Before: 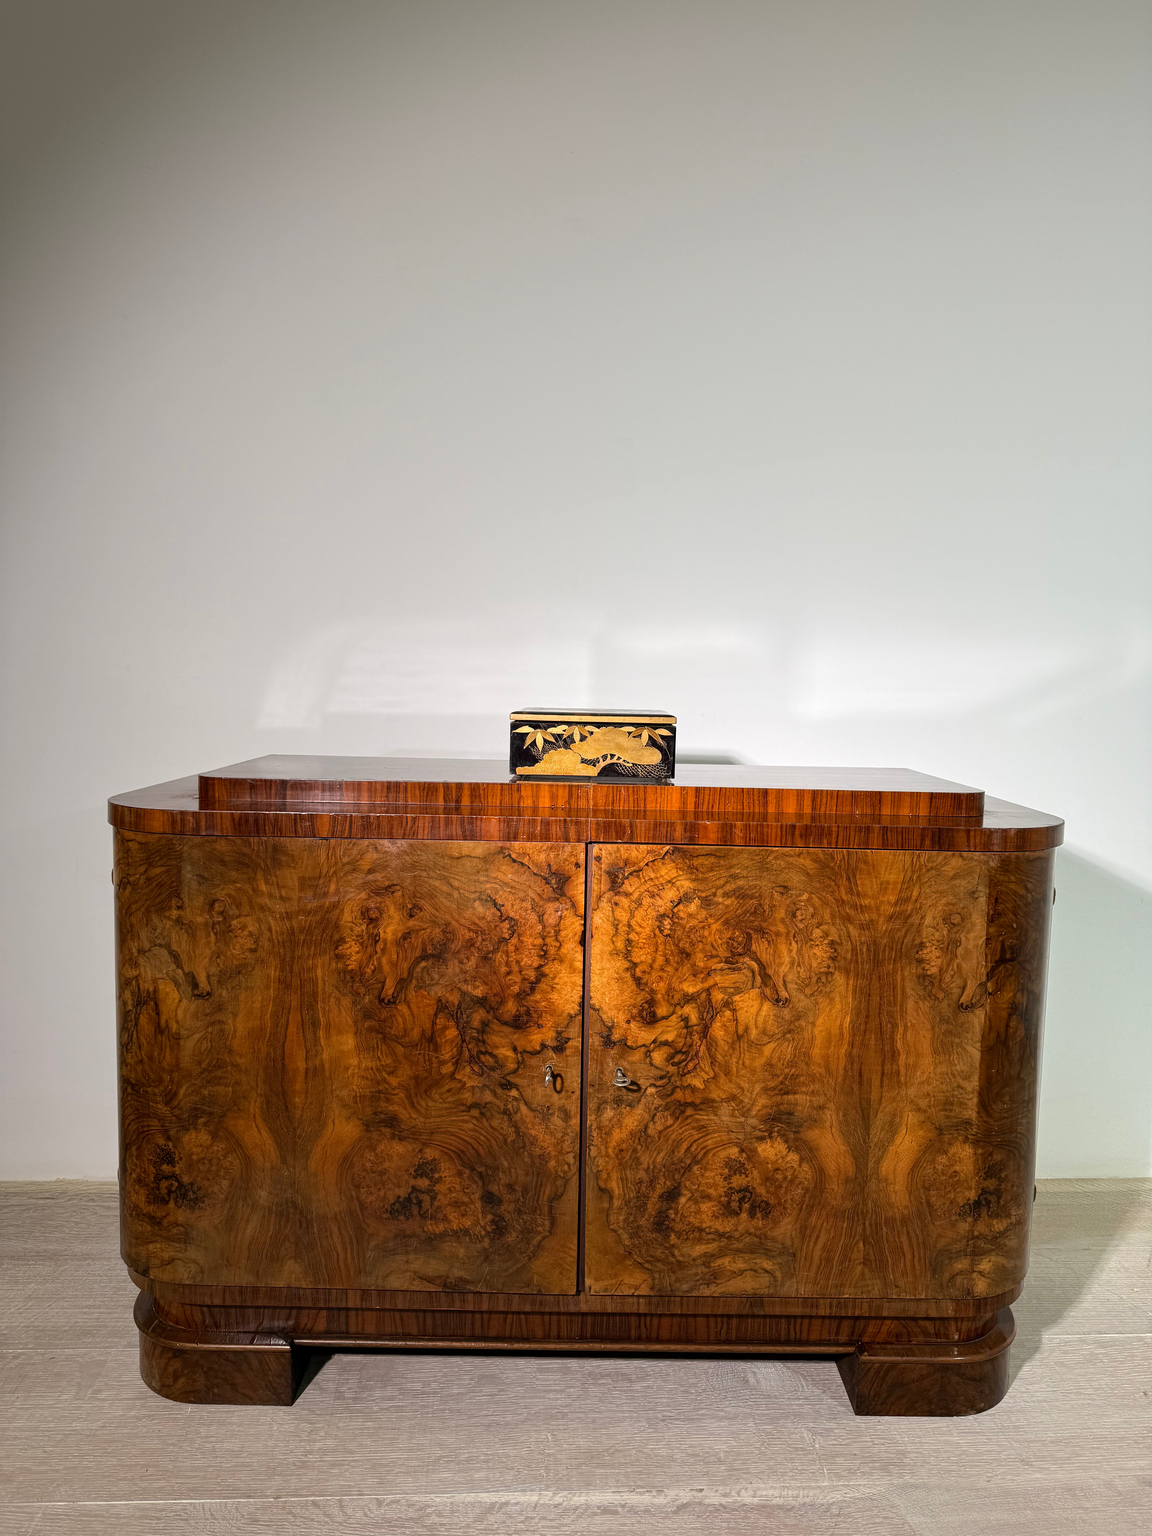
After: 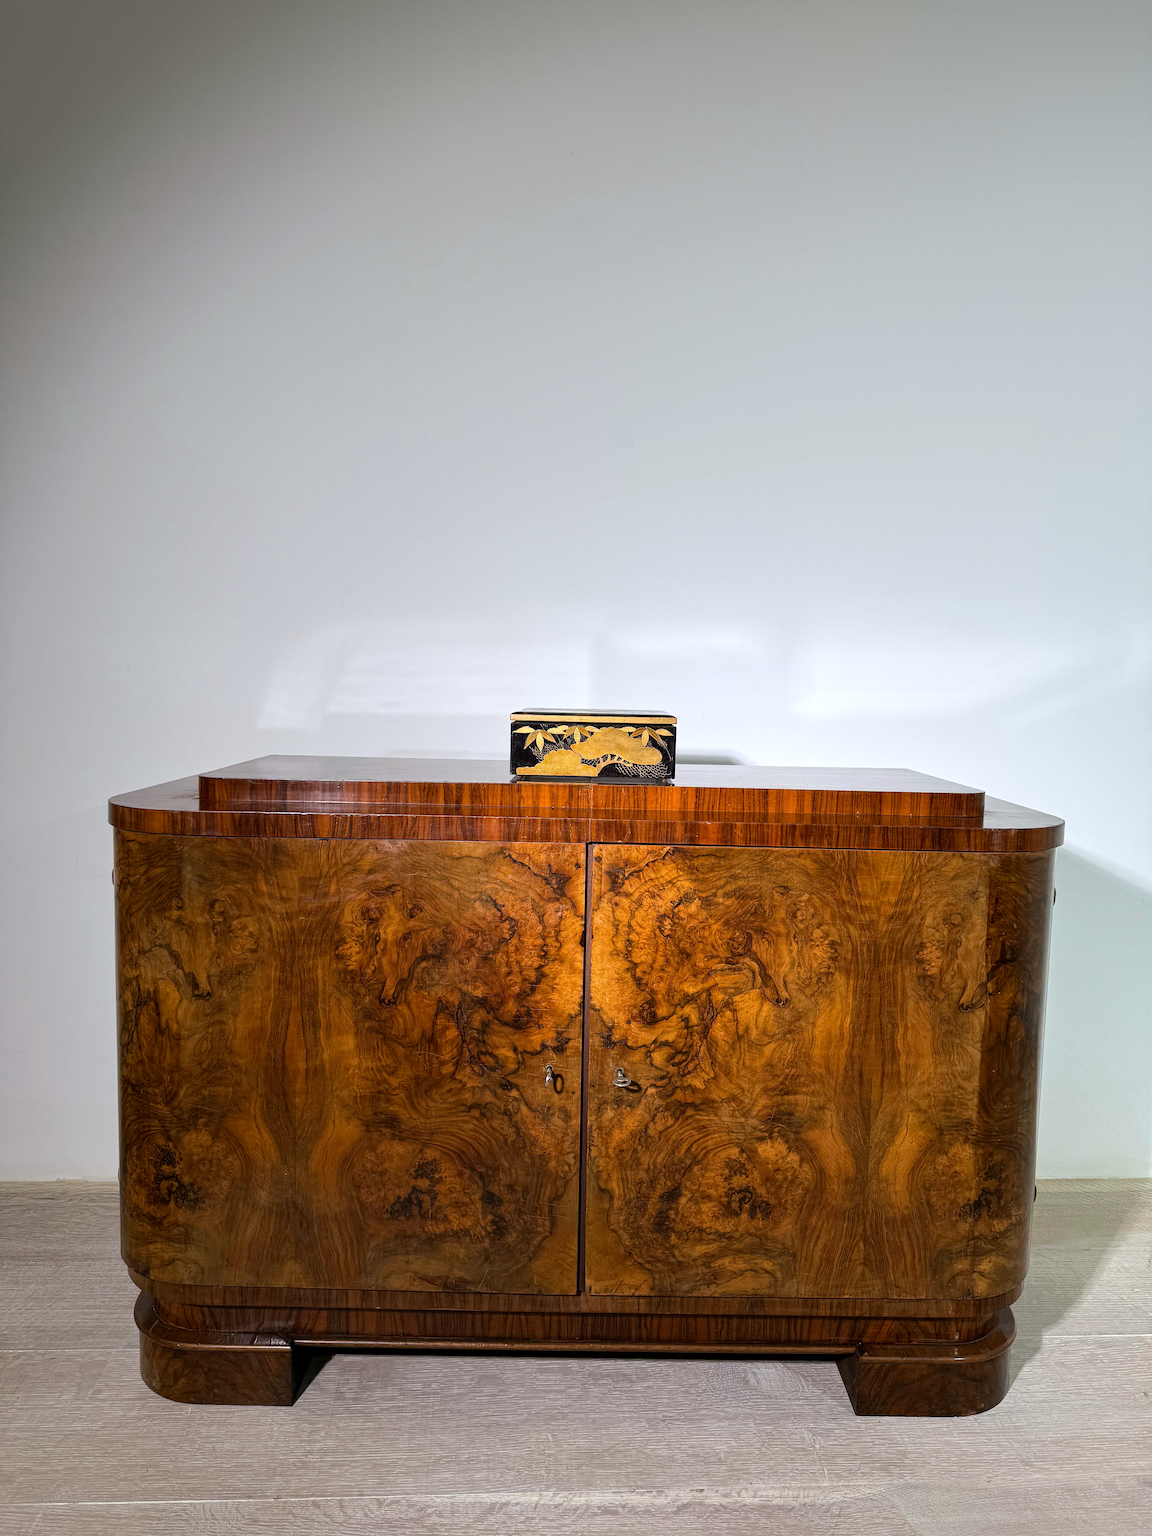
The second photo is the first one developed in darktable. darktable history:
color balance rgb: perceptual saturation grading › global saturation 3.7%, global vibrance 5.56%, contrast 3.24%
white balance: red 0.967, blue 1.049
